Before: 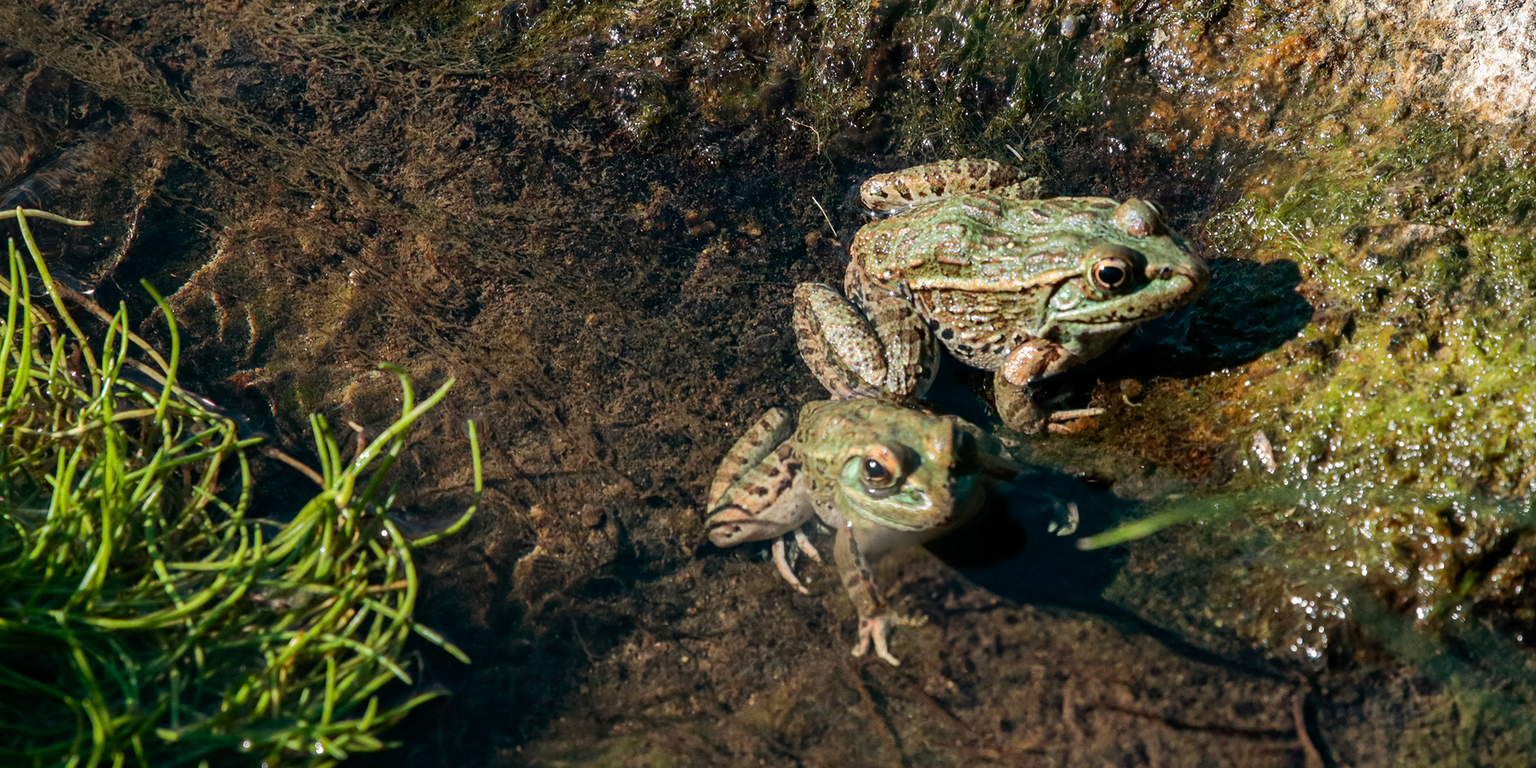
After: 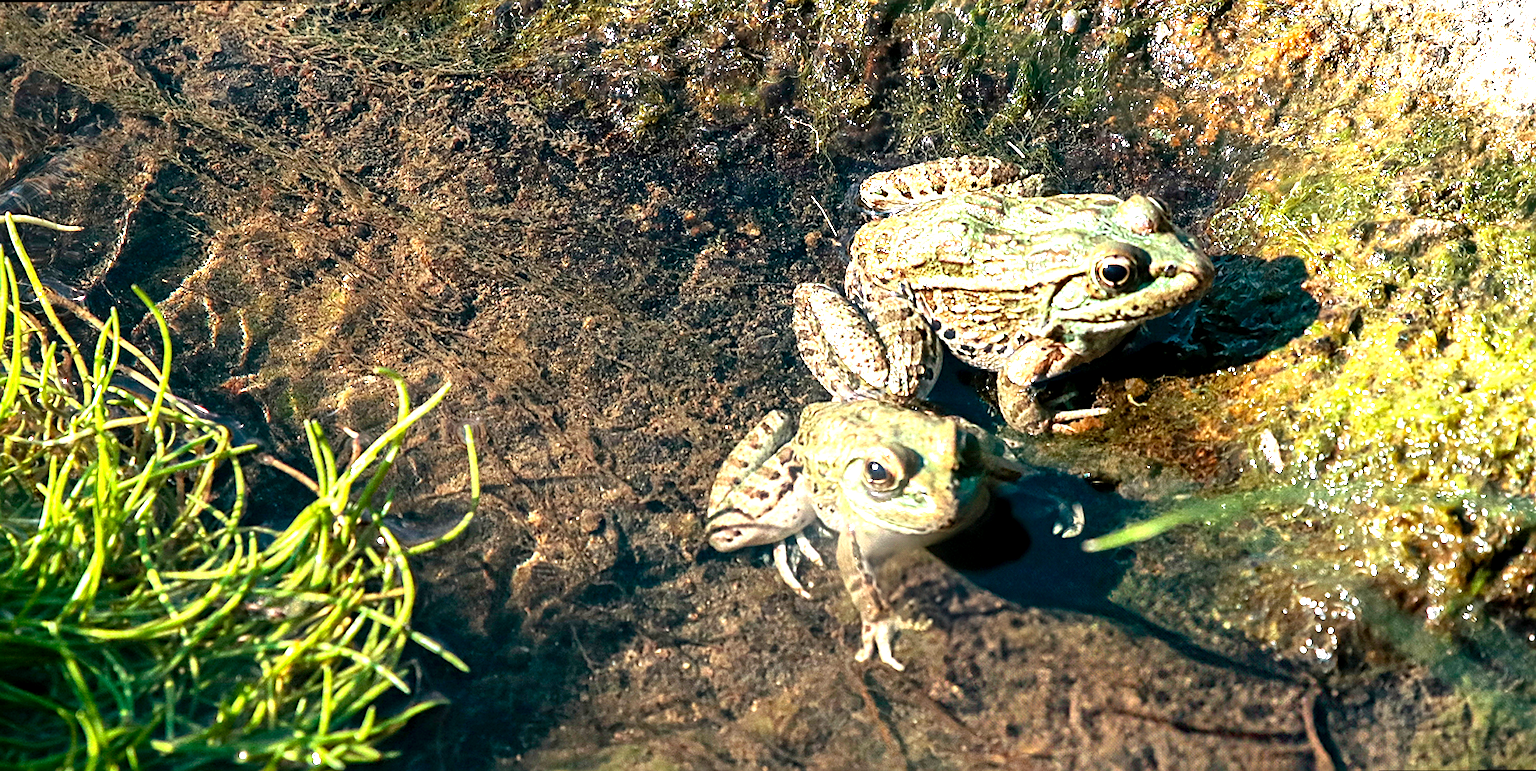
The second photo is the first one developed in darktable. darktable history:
sharpen: on, module defaults
exposure: black level correction 0.001, exposure 1.735 EV, compensate highlight preservation false
rotate and perspective: rotation -0.45°, automatic cropping original format, crop left 0.008, crop right 0.992, crop top 0.012, crop bottom 0.988
